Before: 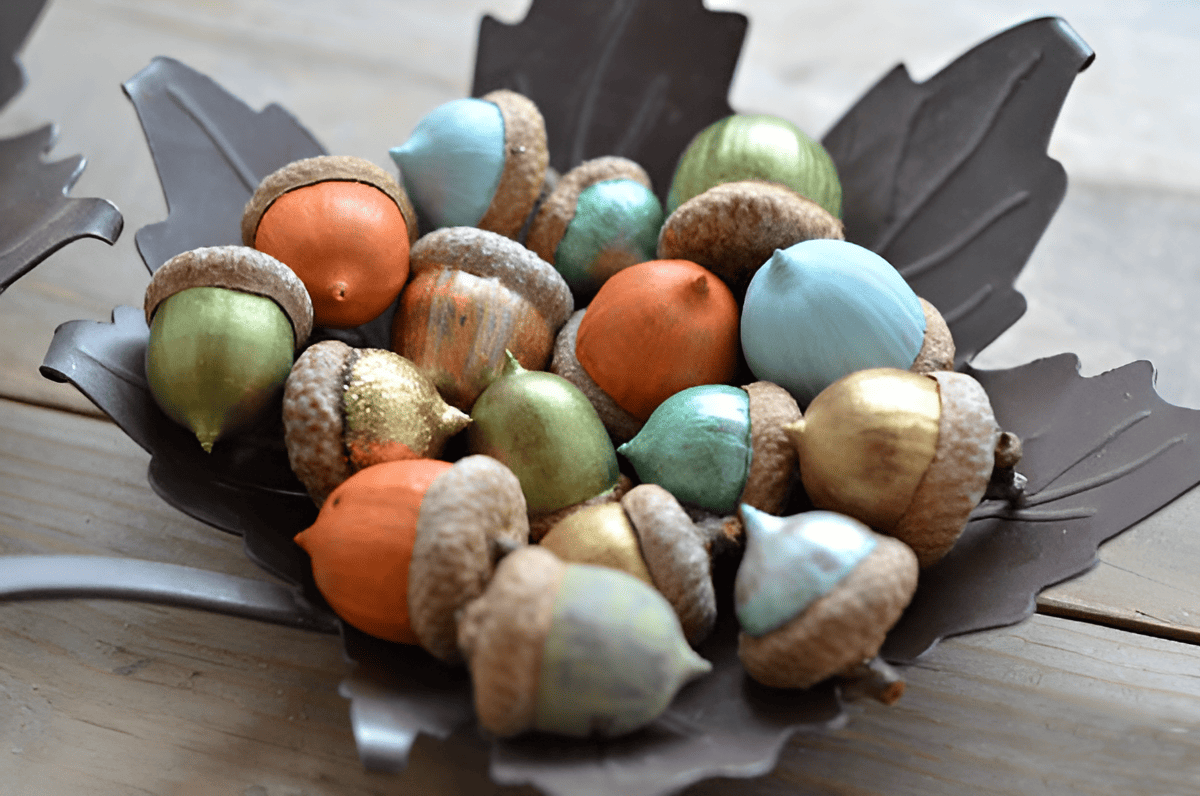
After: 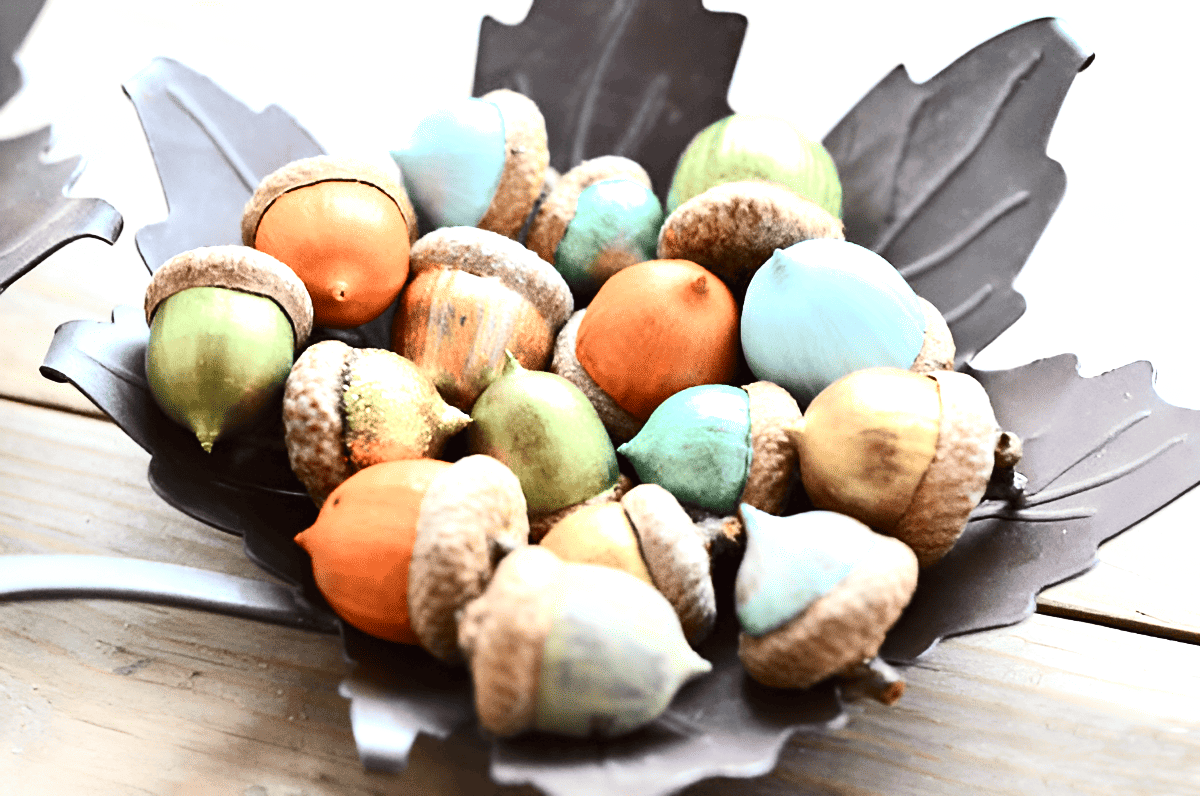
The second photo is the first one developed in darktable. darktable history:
contrast brightness saturation: contrast 0.28
exposure: black level correction 0, exposure 1.4 EV, compensate highlight preservation false
